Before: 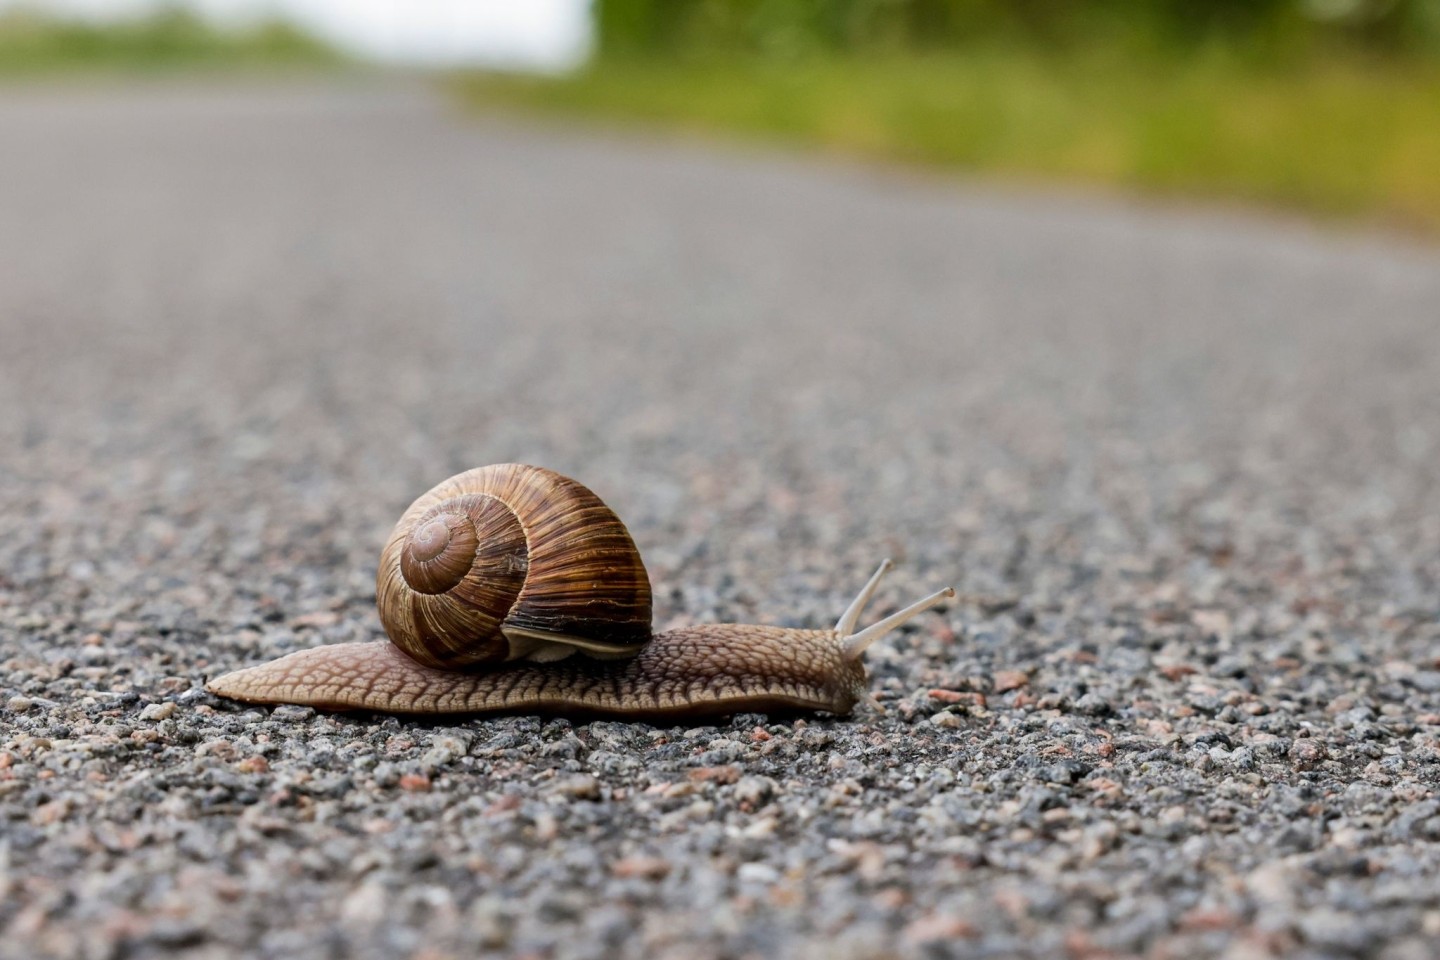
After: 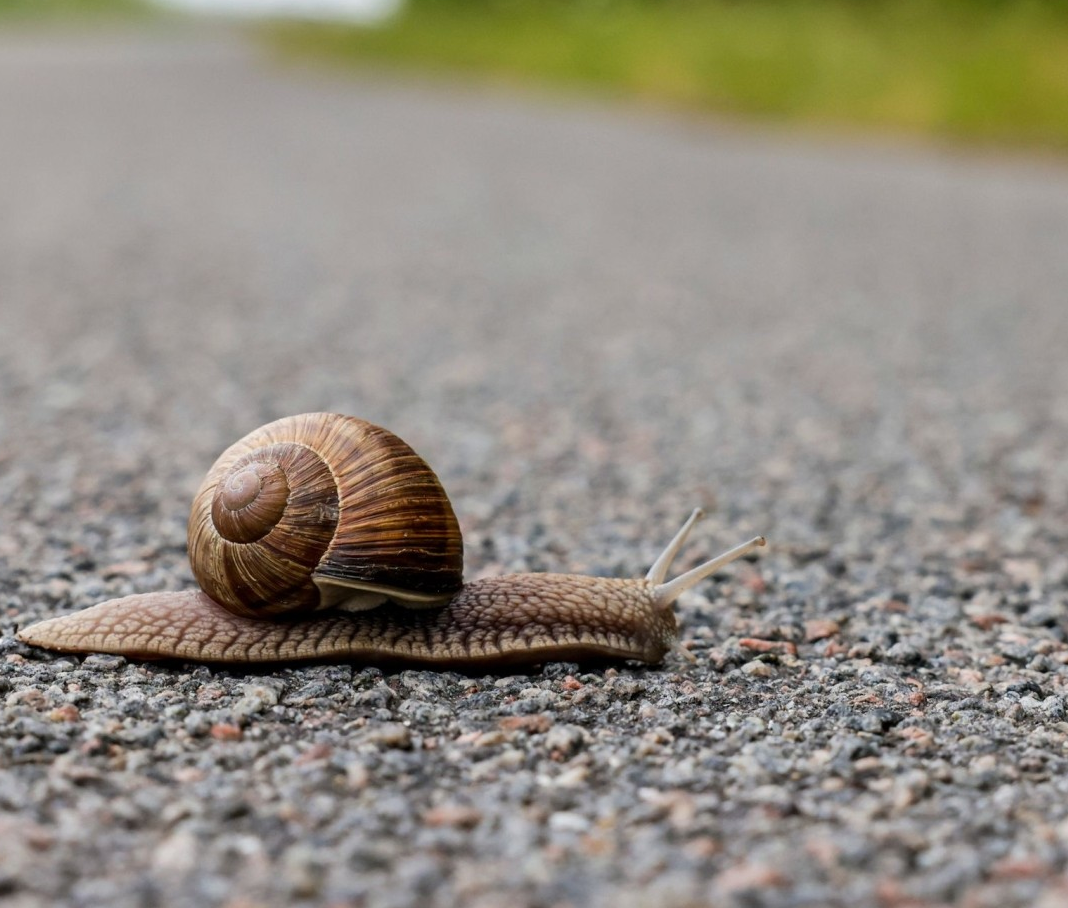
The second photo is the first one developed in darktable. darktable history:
crop and rotate: left 13.16%, top 5.406%, right 12.631%
